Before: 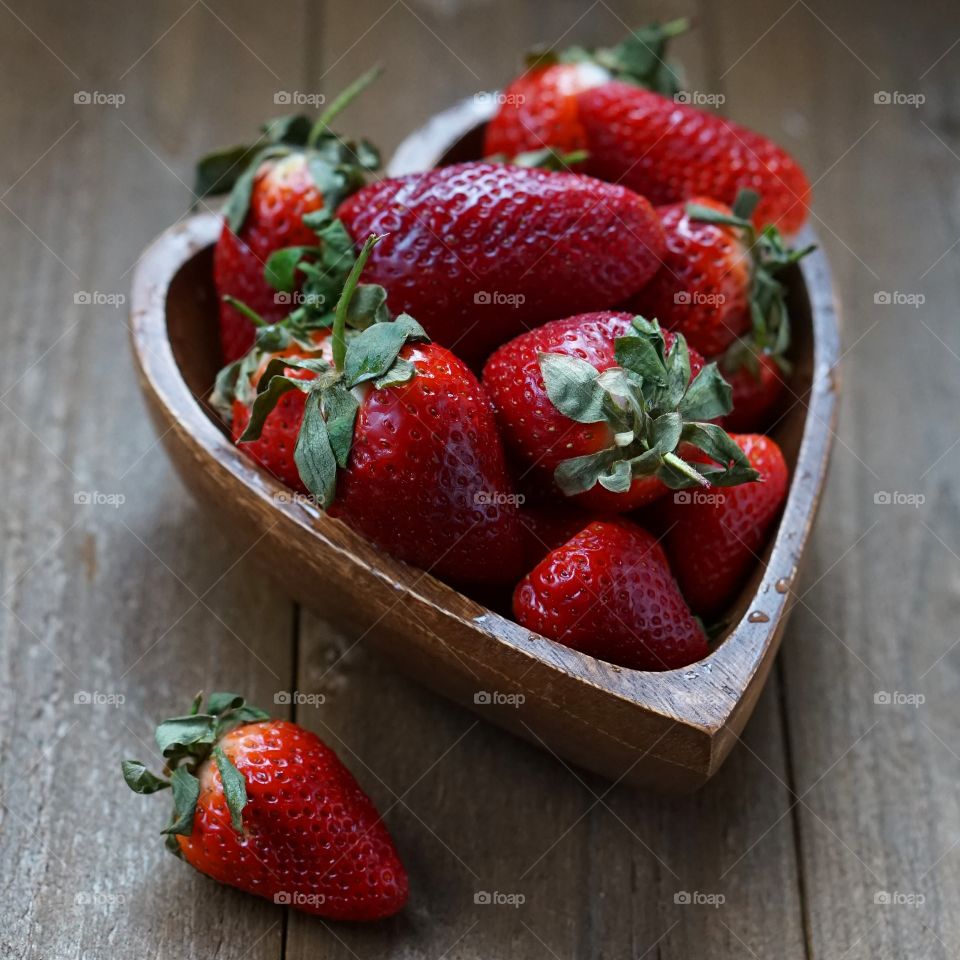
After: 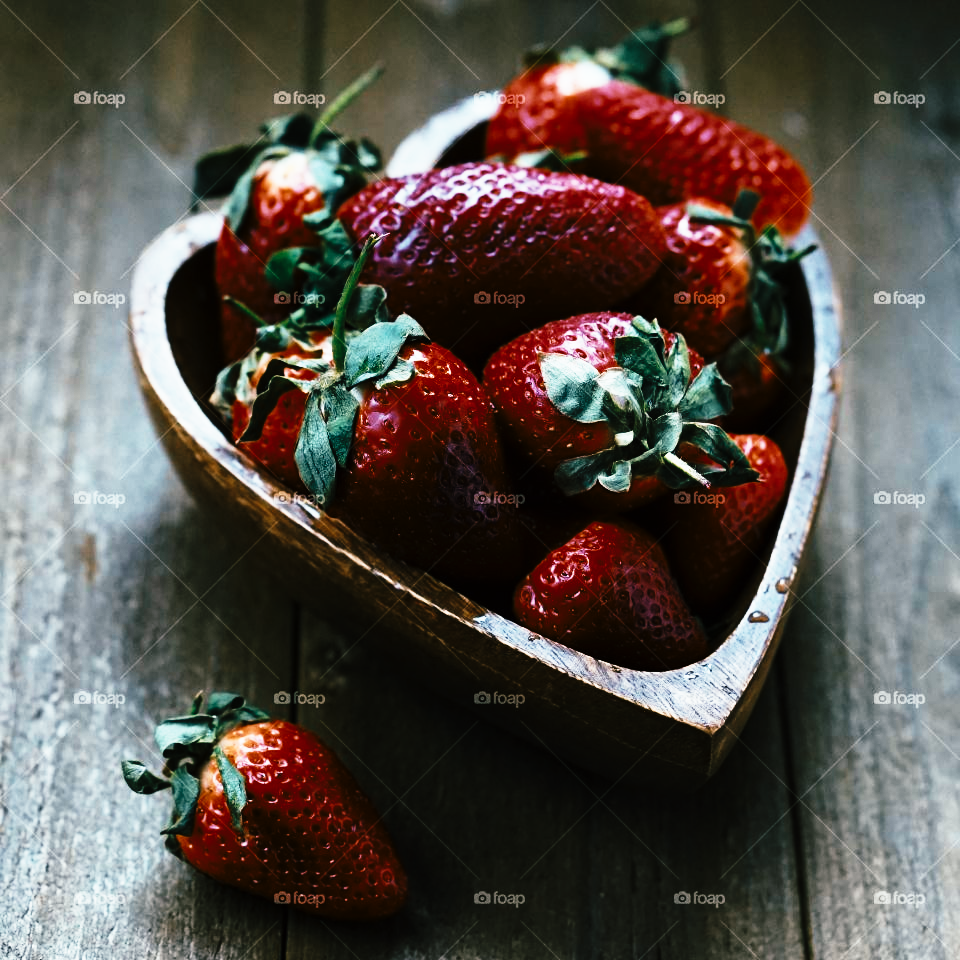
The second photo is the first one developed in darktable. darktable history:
tone curve: curves: ch0 [(0, 0) (0.003, 0.002) (0.011, 0.005) (0.025, 0.011) (0.044, 0.017) (0.069, 0.021) (0.1, 0.027) (0.136, 0.035) (0.177, 0.05) (0.224, 0.076) (0.277, 0.126) (0.335, 0.212) (0.399, 0.333) (0.468, 0.473) (0.543, 0.627) (0.623, 0.784) (0.709, 0.9) (0.801, 0.963) (0.898, 0.988) (1, 1)], preserve colors none
color look up table: target L [95.95, 68.89, 74.58, 58.76, 51.68, 65.63, 56.9, 59.02, 62.62, 54.89, 42.47, 27.99, 200.02, 73.53, 63.97, 55.35, 53.98, 47.22, 38.91, 50.84, 40.52, 31.5, 15.34, 5.643, 0.155, 84.44, 80.03, 70.54, 69.2, 44.59, 57.74, 50.17, 46.55, 47.75, 39.78, 36.25, 34.62, 38.98, 38.07, 25.01, 36.32, 17.11, 78.87, 58.72, 68.34, 56.71, 46.51, 33.6, 41.55], target a [-1.479, 2.154, 0.035, -18.63, -25.09, -1.71, -24.32, -16.03, -1.112, -18.65, -19.01, -19.54, 0, 11.46, 9.985, 9.771, 24.97, 25.66, 30.95, 19.83, 12.29, 19.48, -0.131, 8.792, 0.75, 2.121, 12.26, 15.73, -6.536, 39.73, 20.88, 31.93, 6.916, -5.949, 34.36, 29.71, 29.3, 1.072, -0.944, 21.13, 1.502, 34.88, -18.92, -17.43, -17.11, -15.5, -12.56, -8.405, -5.774], target b [19.88, 46.29, 30.23, -11.14, 27.95, 41.69, 19.43, 16.5, 6.644, -6.654, 11.91, 14.21, 0, 6.883, 26.59, 33.65, -1.395, 30.78, 33.71, 2.652, 29.28, 34.85, 5.855, 3.664, -0.567, -2.869, -7.969, -16.29, -17.09, -23.14, -18.2, -15.05, -11.88, -19.81, -24.83, 5.839, -10.73, -22.93, -19.45, -26.9, -21.06, -36.63, -15.19, -14.29, -7.516, -14.47, -8.544, -4.764, -15.22], num patches 49
